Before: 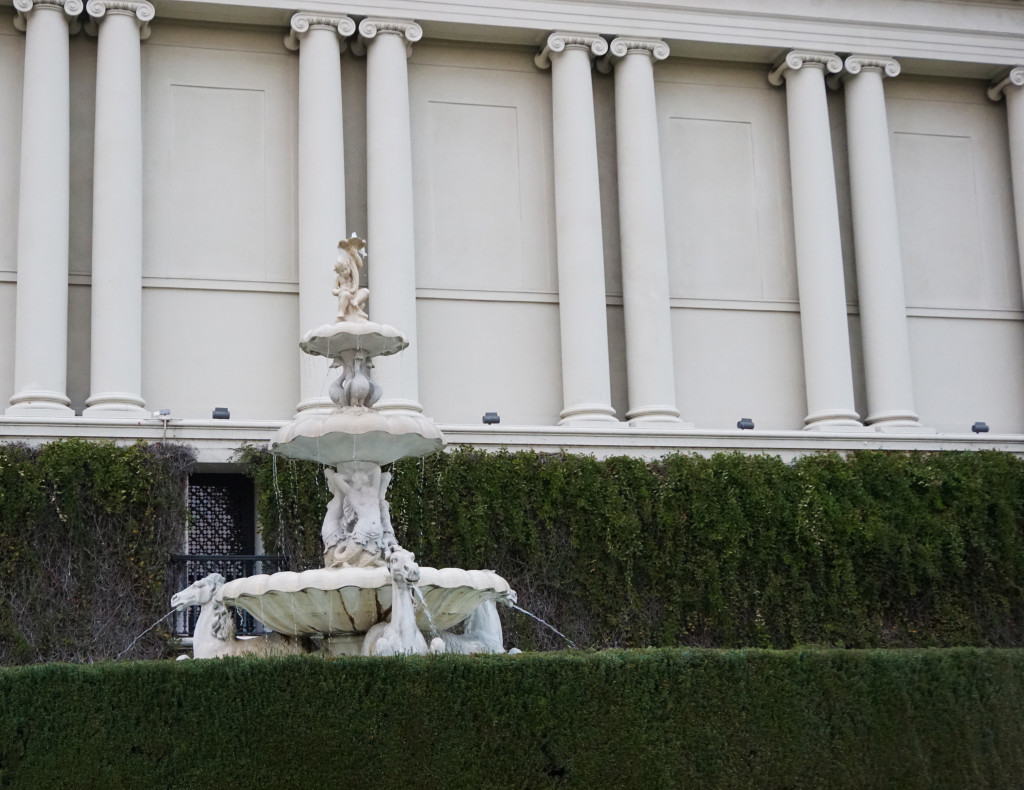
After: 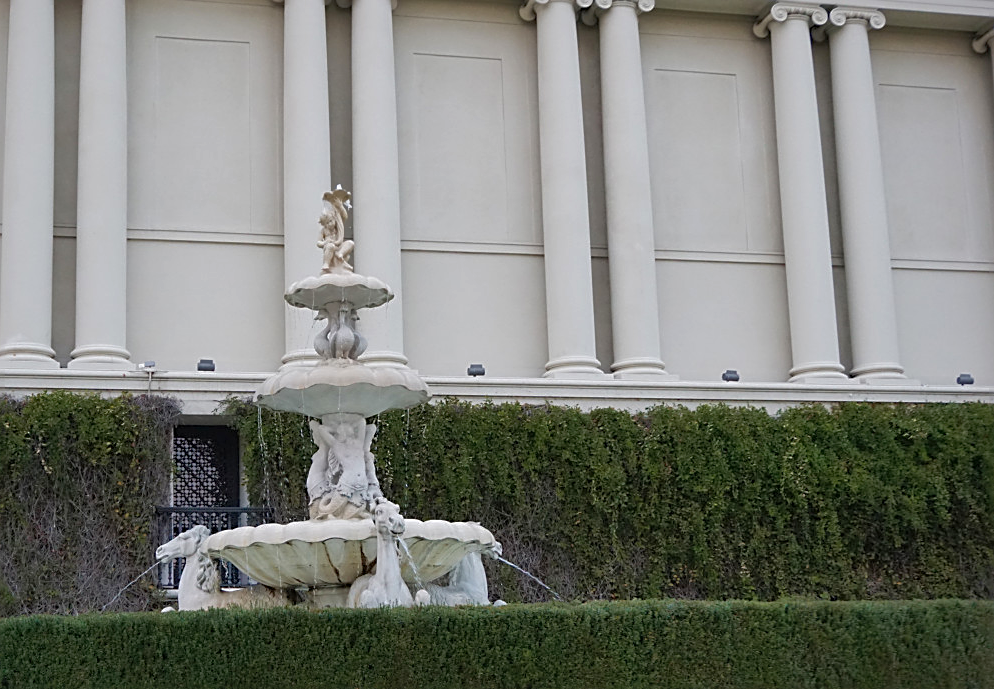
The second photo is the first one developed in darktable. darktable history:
shadows and highlights: on, module defaults
sharpen: on, module defaults
crop: left 1.507%, top 6.147%, right 1.379%, bottom 6.637%
